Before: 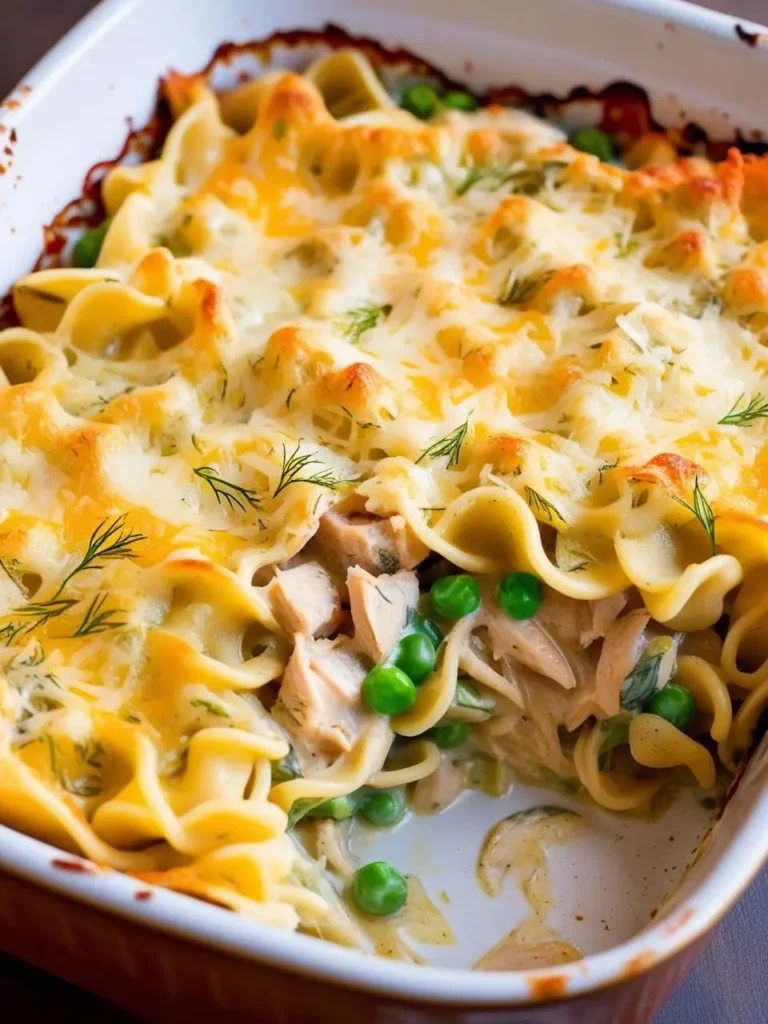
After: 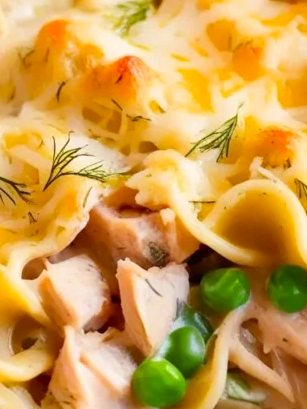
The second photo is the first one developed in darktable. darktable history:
color correction: highlights a* 0.816, highlights b* 2.78, saturation 1.1
crop: left 30%, top 30%, right 30%, bottom 30%
rgb levels: mode RGB, independent channels, levels [[0, 0.474, 1], [0, 0.5, 1], [0, 0.5, 1]]
